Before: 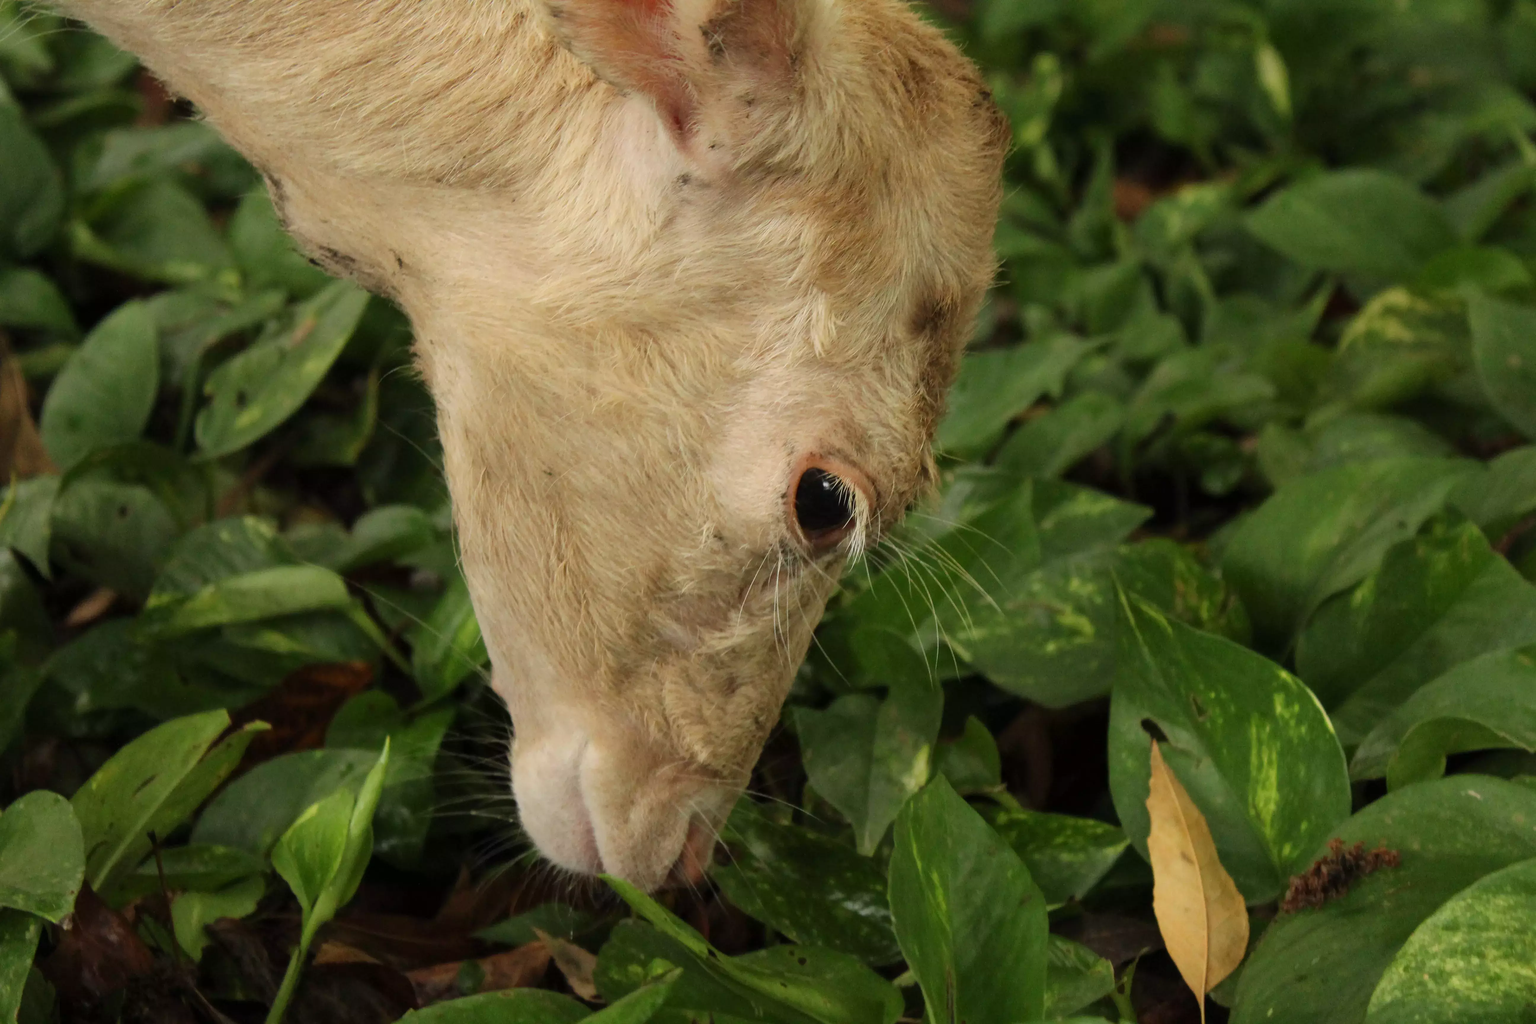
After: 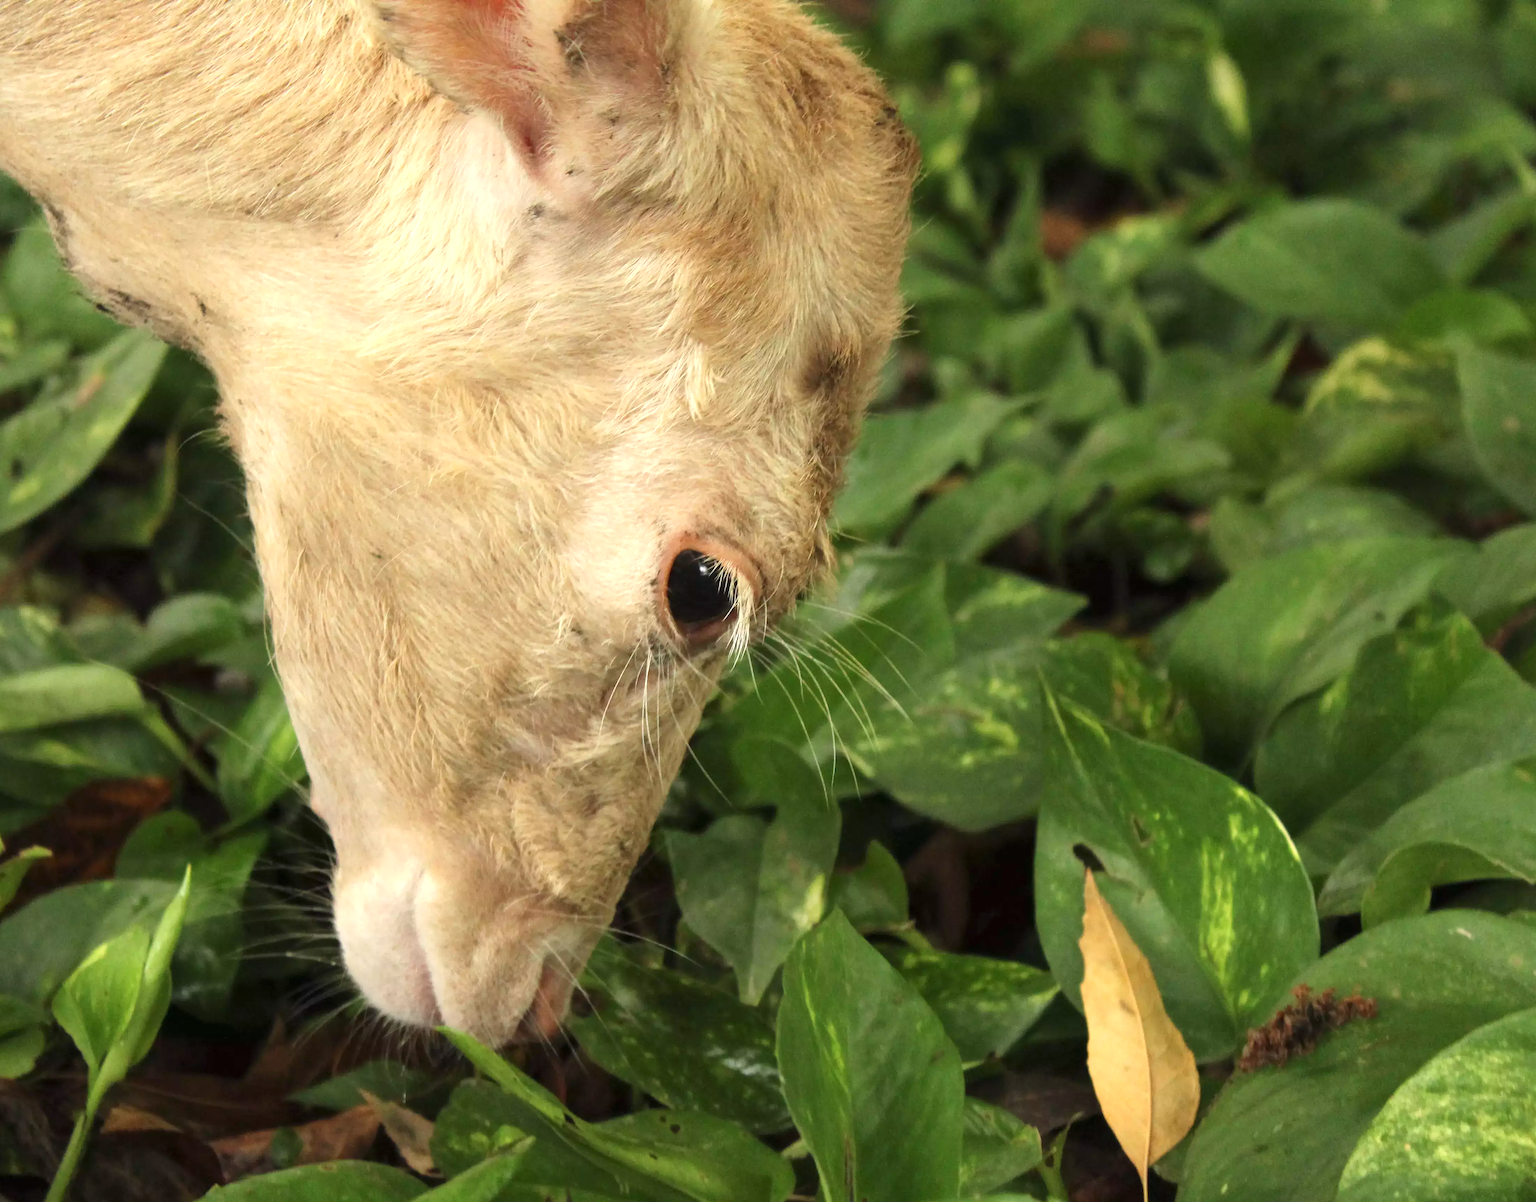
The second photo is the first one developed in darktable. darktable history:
contrast brightness saturation: saturation -0.044
exposure: black level correction 0, exposure 0.895 EV, compensate exposure bias true, compensate highlight preservation false
crop and rotate: left 14.803%
